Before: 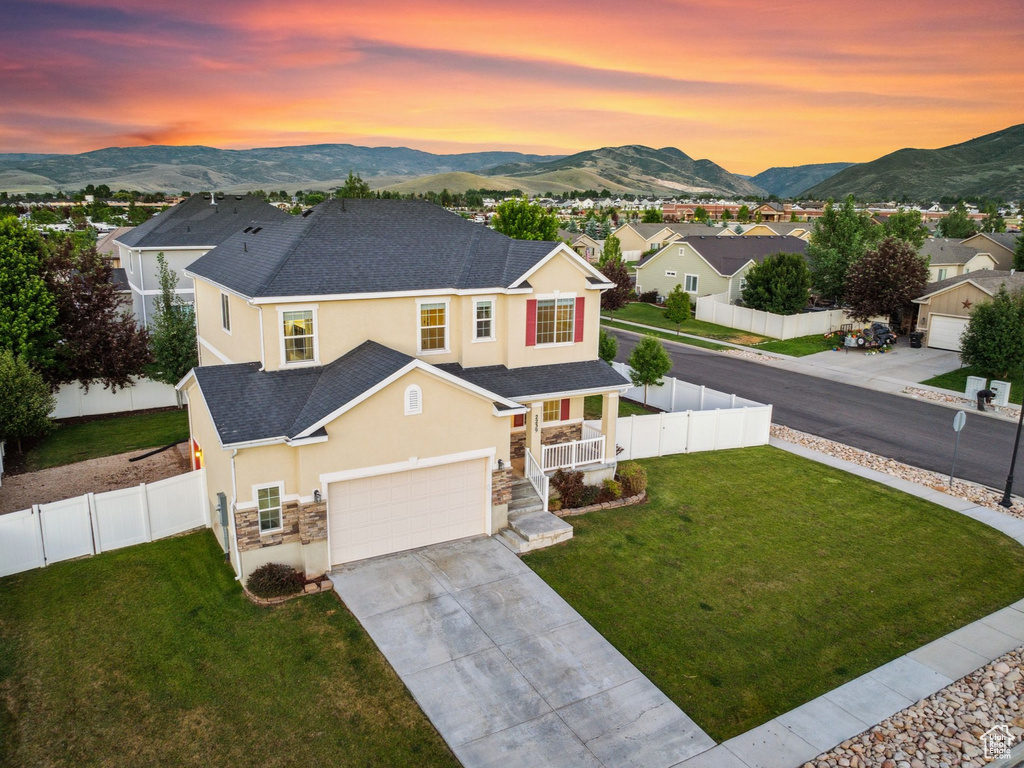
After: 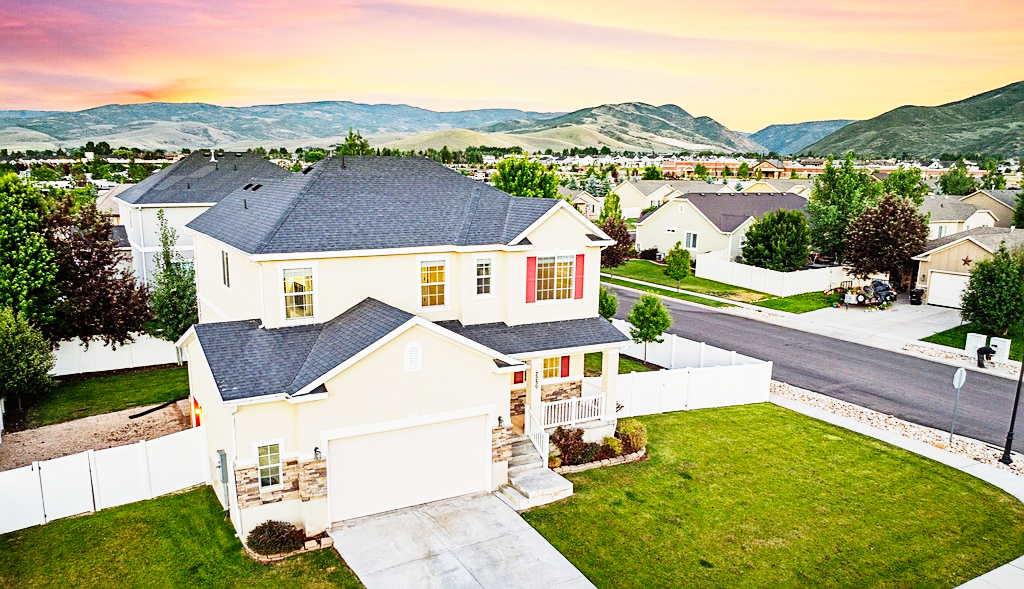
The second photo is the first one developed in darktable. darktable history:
crop: top 5.667%, bottom 17.637%
sharpen: on, module defaults
base curve: curves: ch0 [(0, 0) (0, 0.001) (0.001, 0.001) (0.004, 0.002) (0.007, 0.004) (0.015, 0.013) (0.033, 0.045) (0.052, 0.096) (0.075, 0.17) (0.099, 0.241) (0.163, 0.42) (0.219, 0.55) (0.259, 0.616) (0.327, 0.722) (0.365, 0.765) (0.522, 0.873) (0.547, 0.881) (0.689, 0.919) (0.826, 0.952) (1, 1)], preserve colors none
